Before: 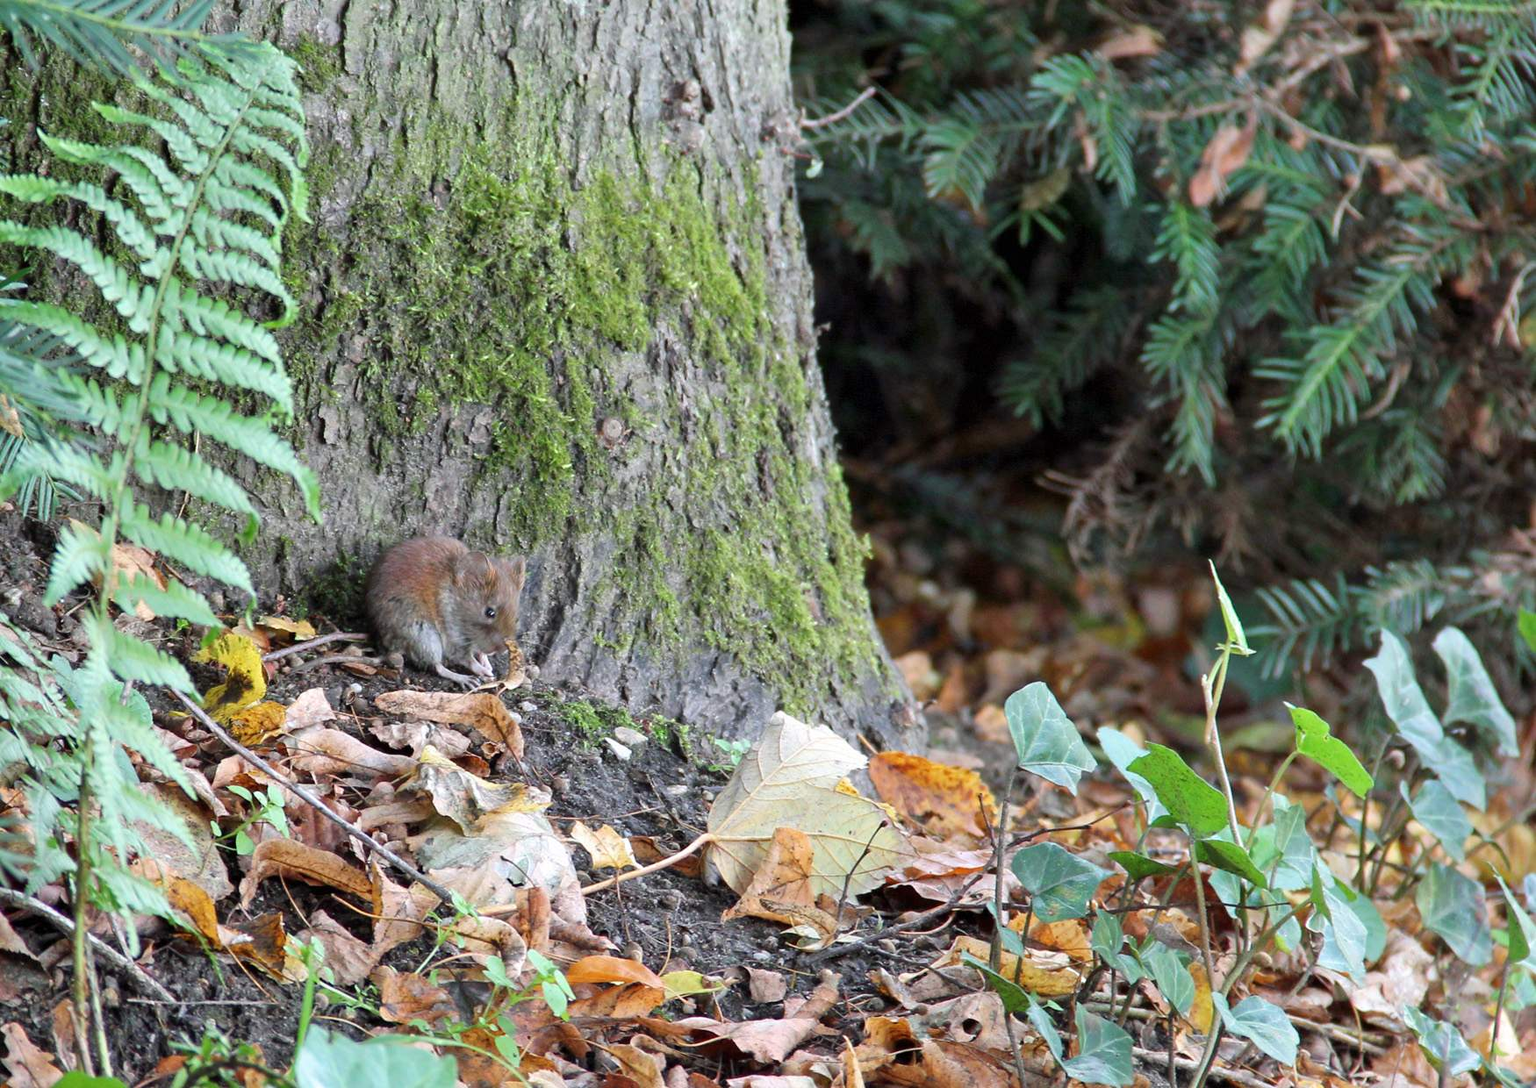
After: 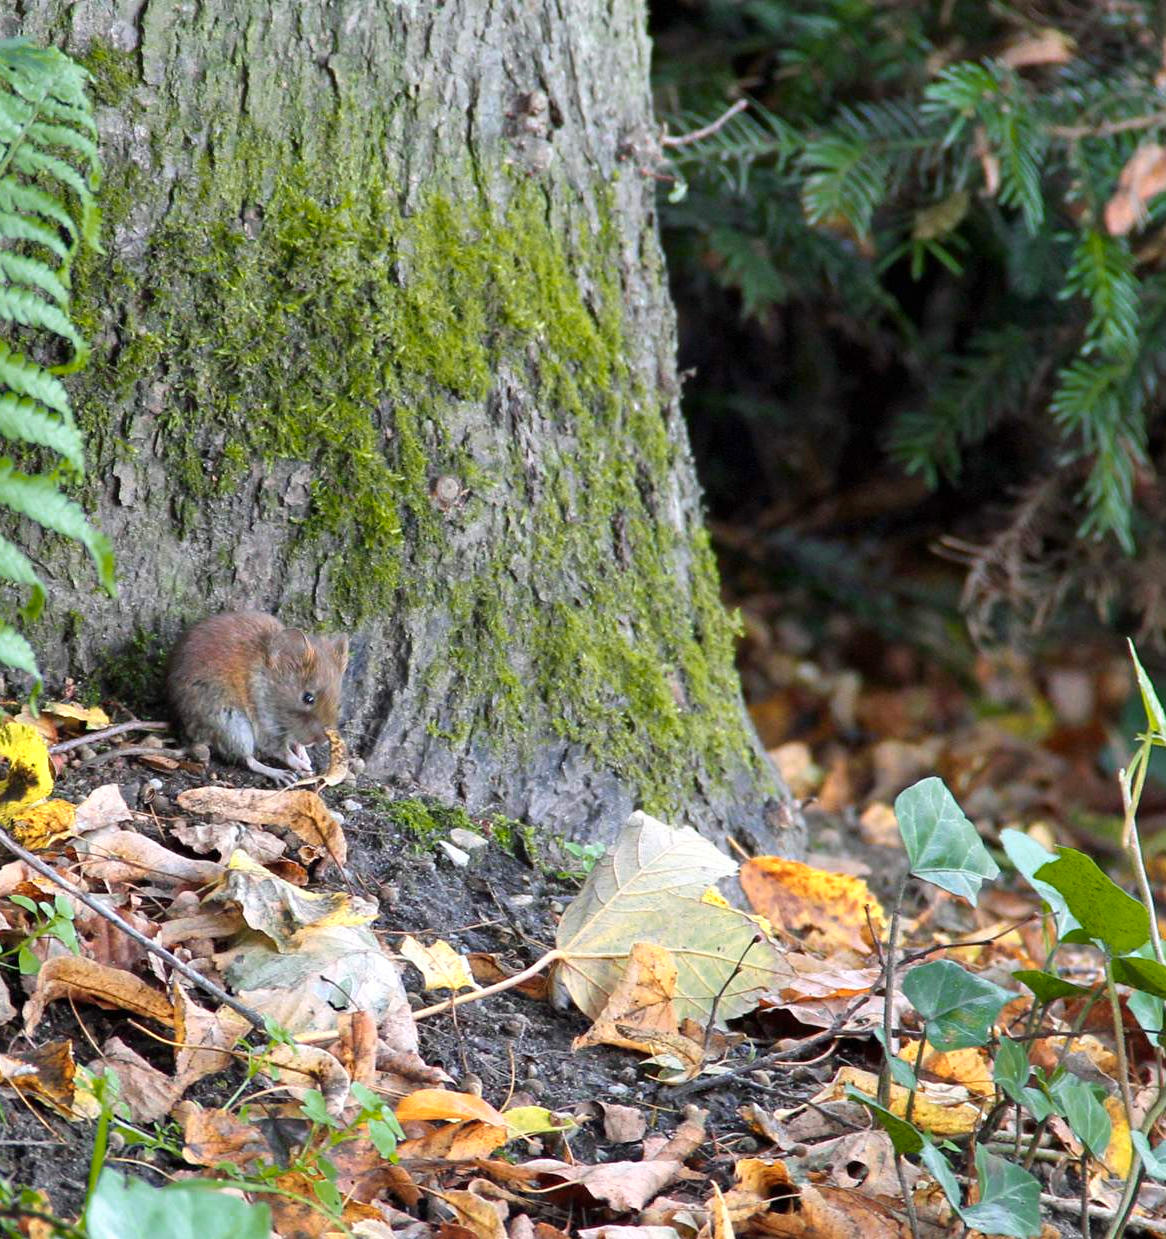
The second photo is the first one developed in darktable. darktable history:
color zones: curves: ch0 [(0.099, 0.624) (0.257, 0.596) (0.384, 0.376) (0.529, 0.492) (0.697, 0.564) (0.768, 0.532) (0.908, 0.644)]; ch1 [(0.112, 0.564) (0.254, 0.612) (0.432, 0.676) (0.592, 0.456) (0.743, 0.684) (0.888, 0.536)]; ch2 [(0.25, 0.5) (0.469, 0.36) (0.75, 0.5)]
crop and rotate: left 14.385%, right 18.948%
